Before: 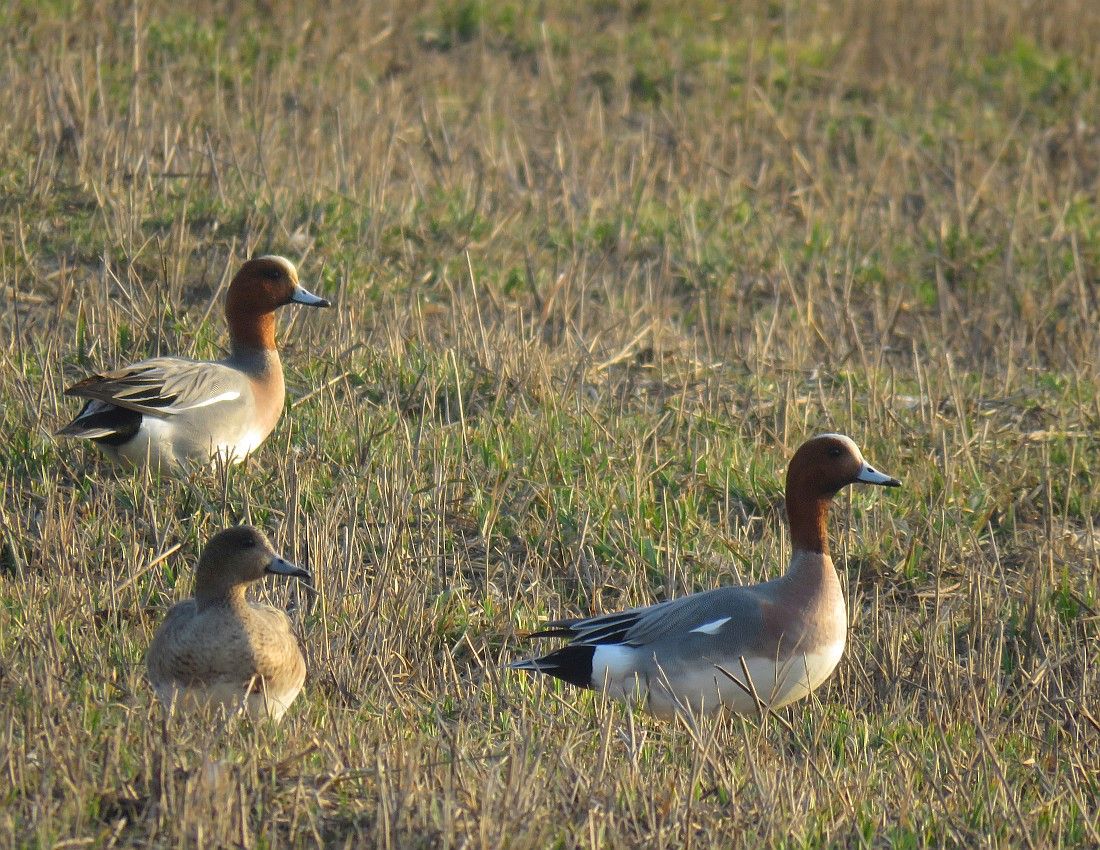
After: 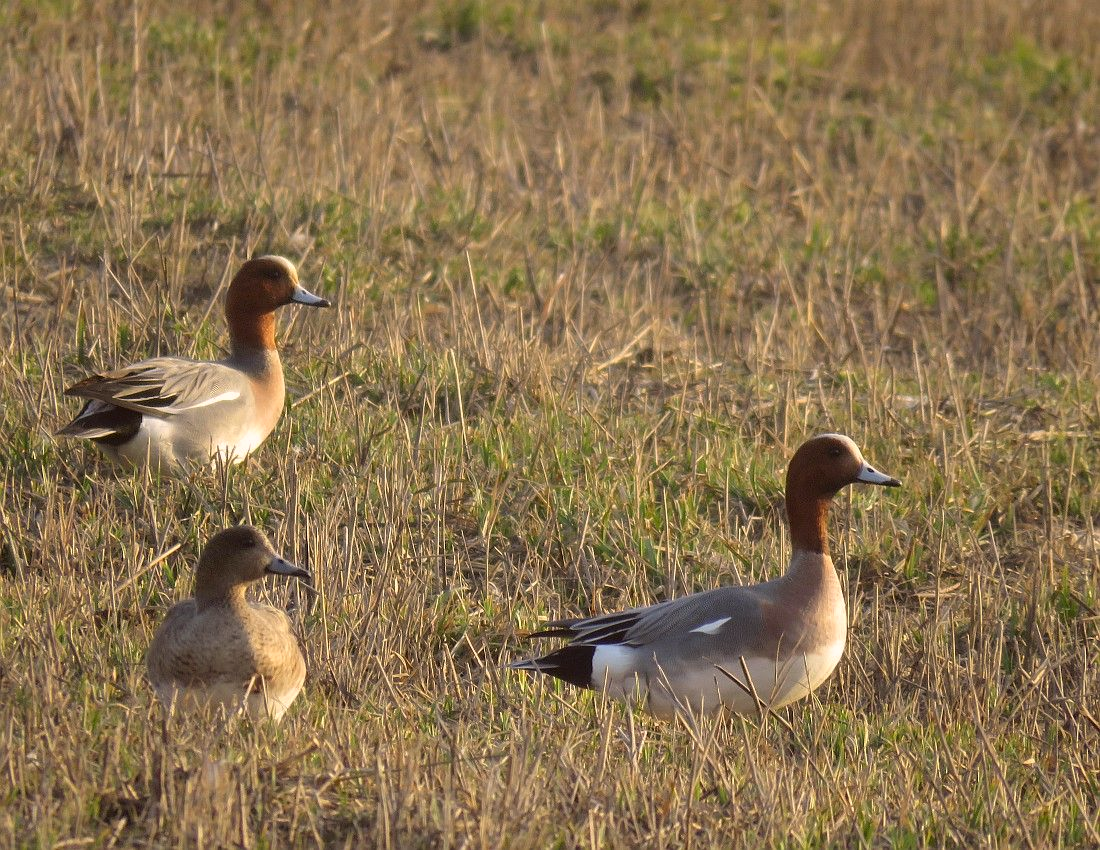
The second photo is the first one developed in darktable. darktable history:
color correction: highlights a* 6.61, highlights b* 8.15, shadows a* 6.16, shadows b* 7.14, saturation 0.899
